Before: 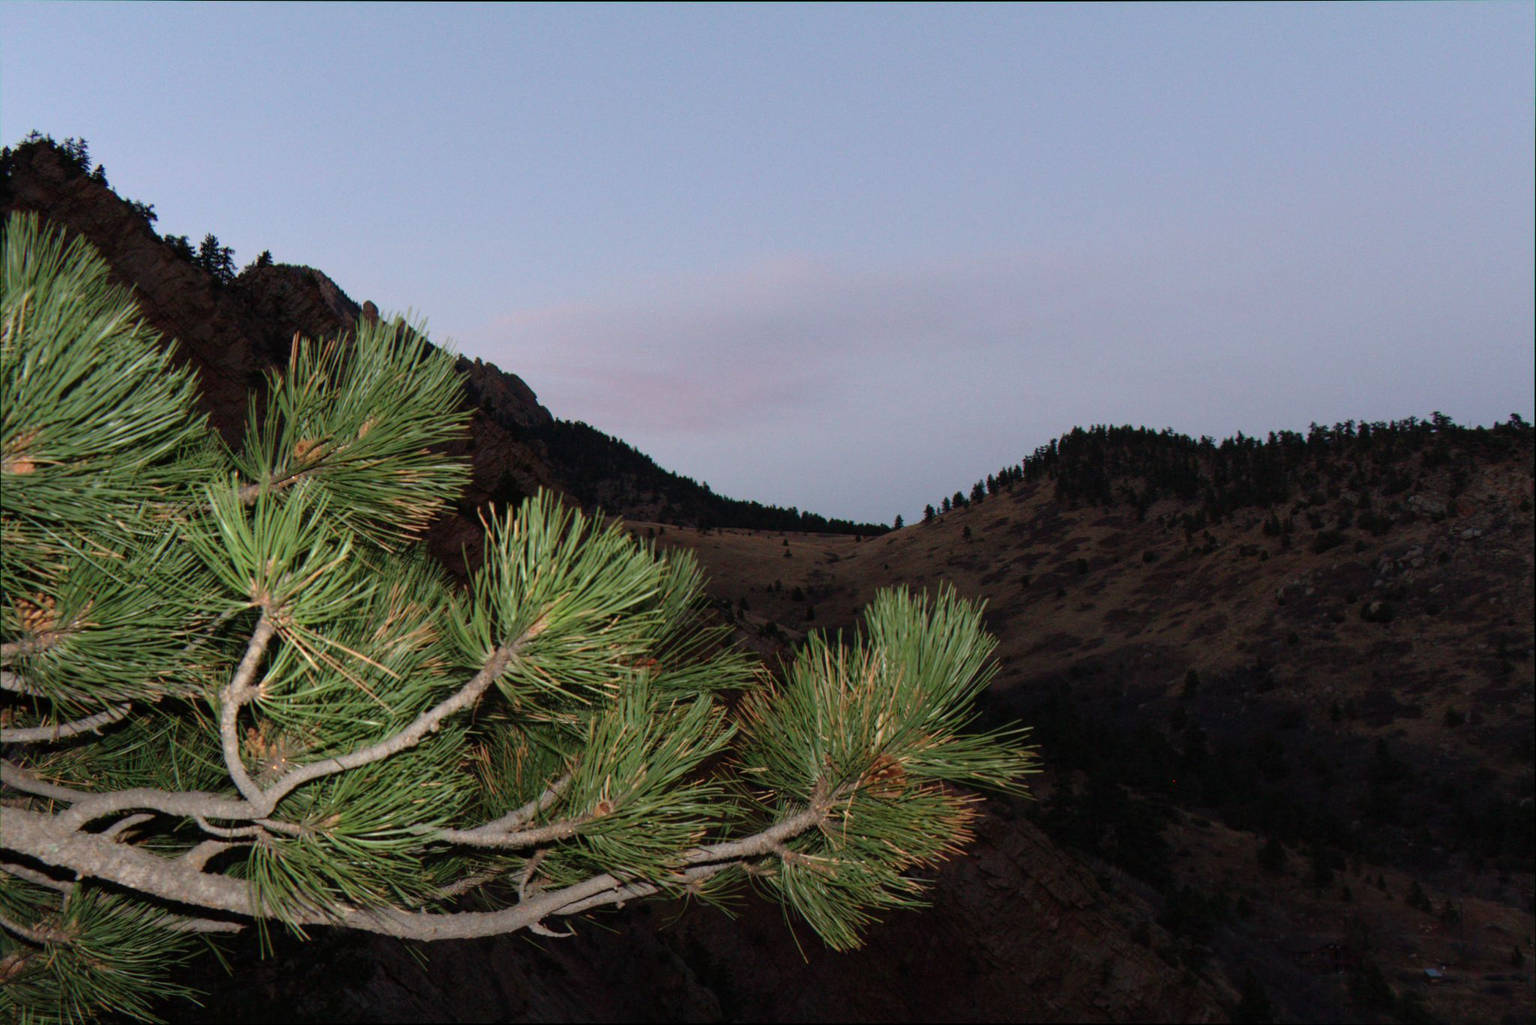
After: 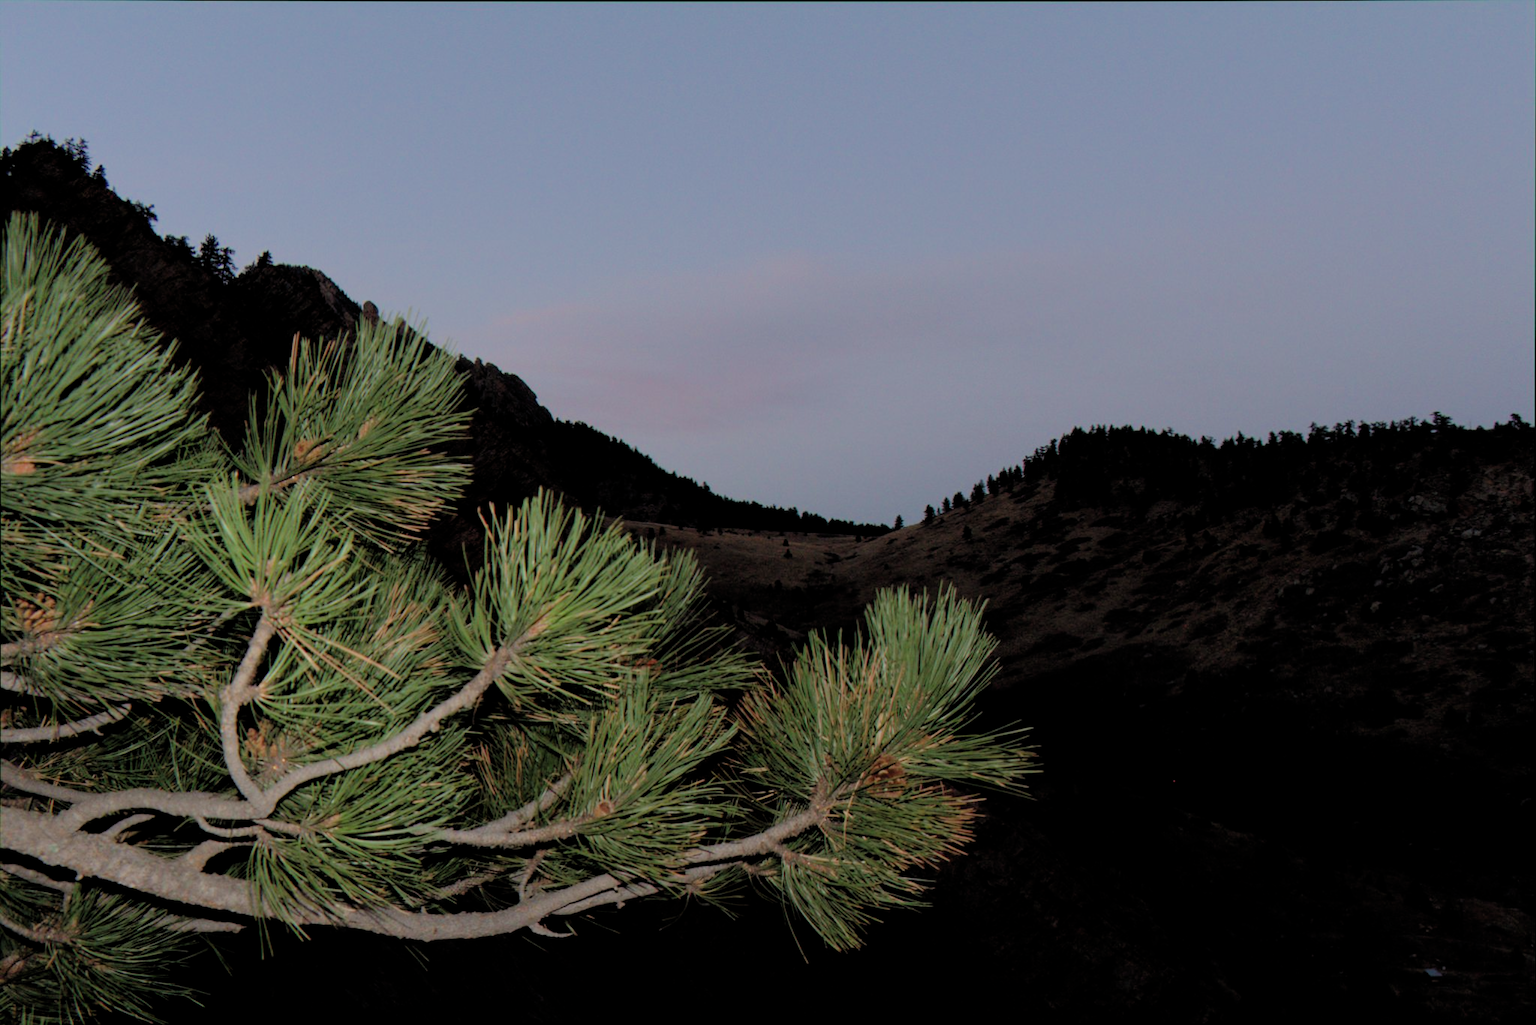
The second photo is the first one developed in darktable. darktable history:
tone curve: curves: ch0 [(0, 0) (0.915, 0.89) (1, 1)], preserve colors none
filmic rgb: middle gray luminance 18.19%, black relative exposure -7.5 EV, white relative exposure 8.48 EV, target black luminance 0%, hardness 2.23, latitude 18.84%, contrast 0.892, highlights saturation mix 3.95%, shadows ↔ highlights balance 10.91%, add noise in highlights 0.002, color science v3 (2019), use custom middle-gray values true, iterations of high-quality reconstruction 0, contrast in highlights soft
